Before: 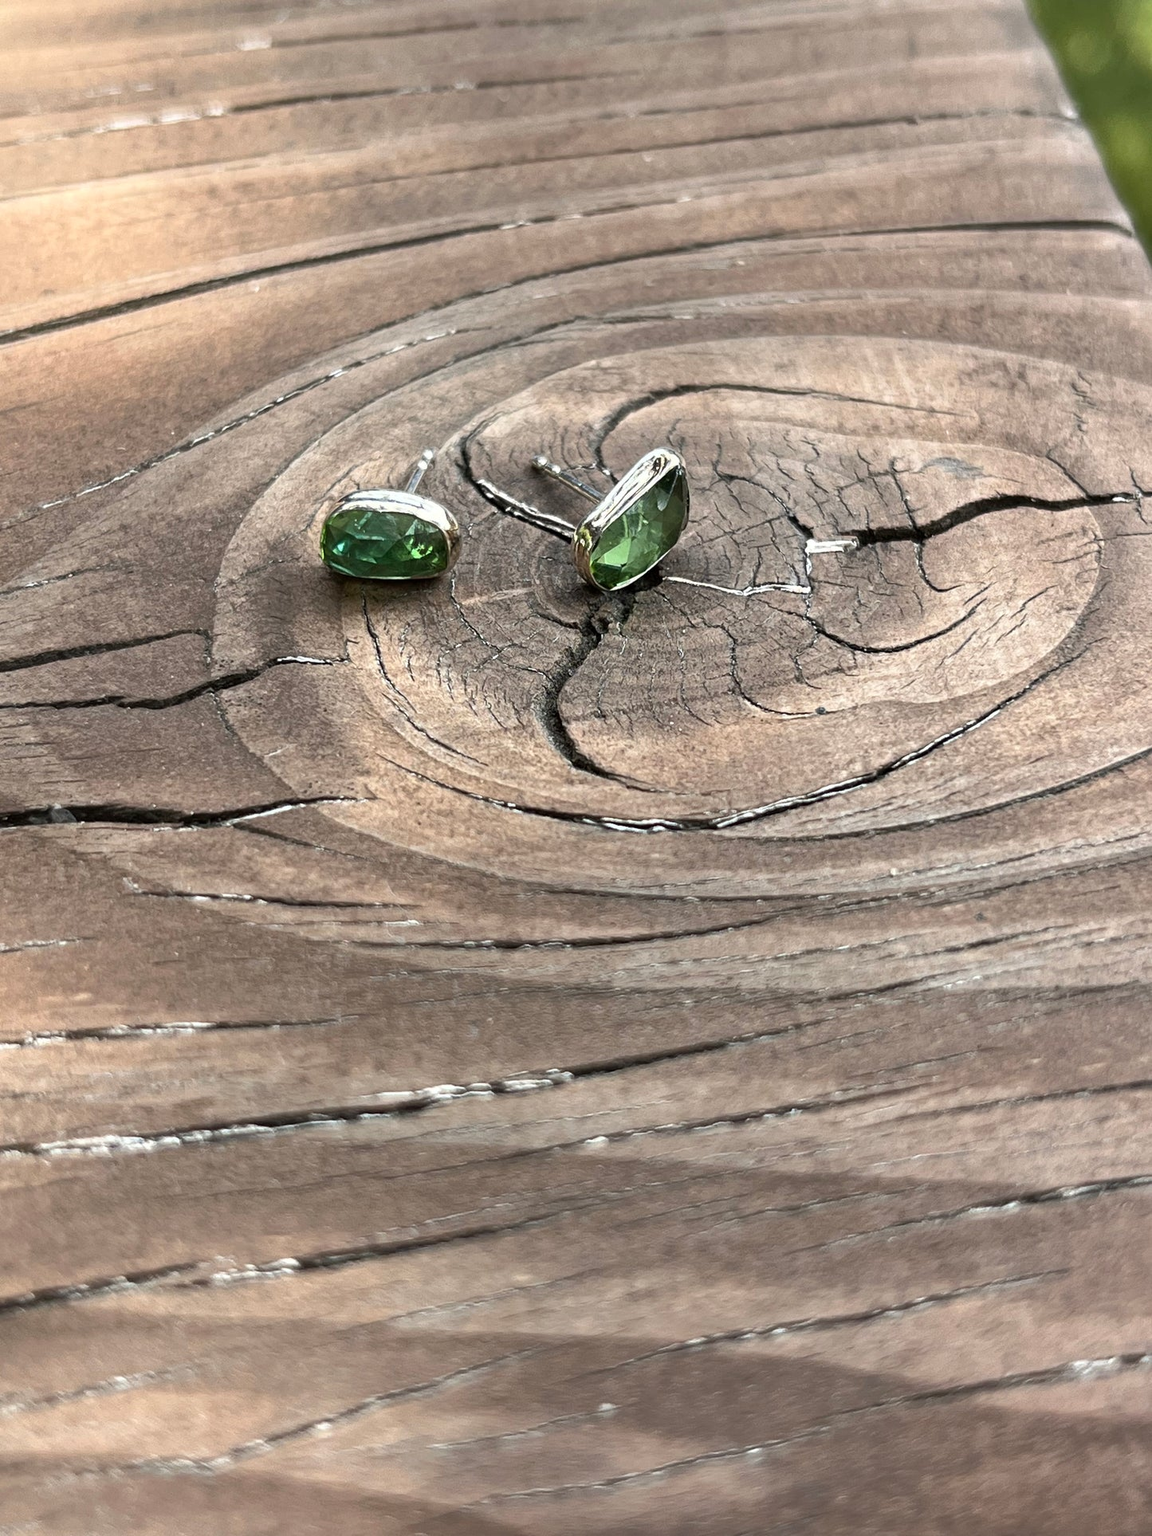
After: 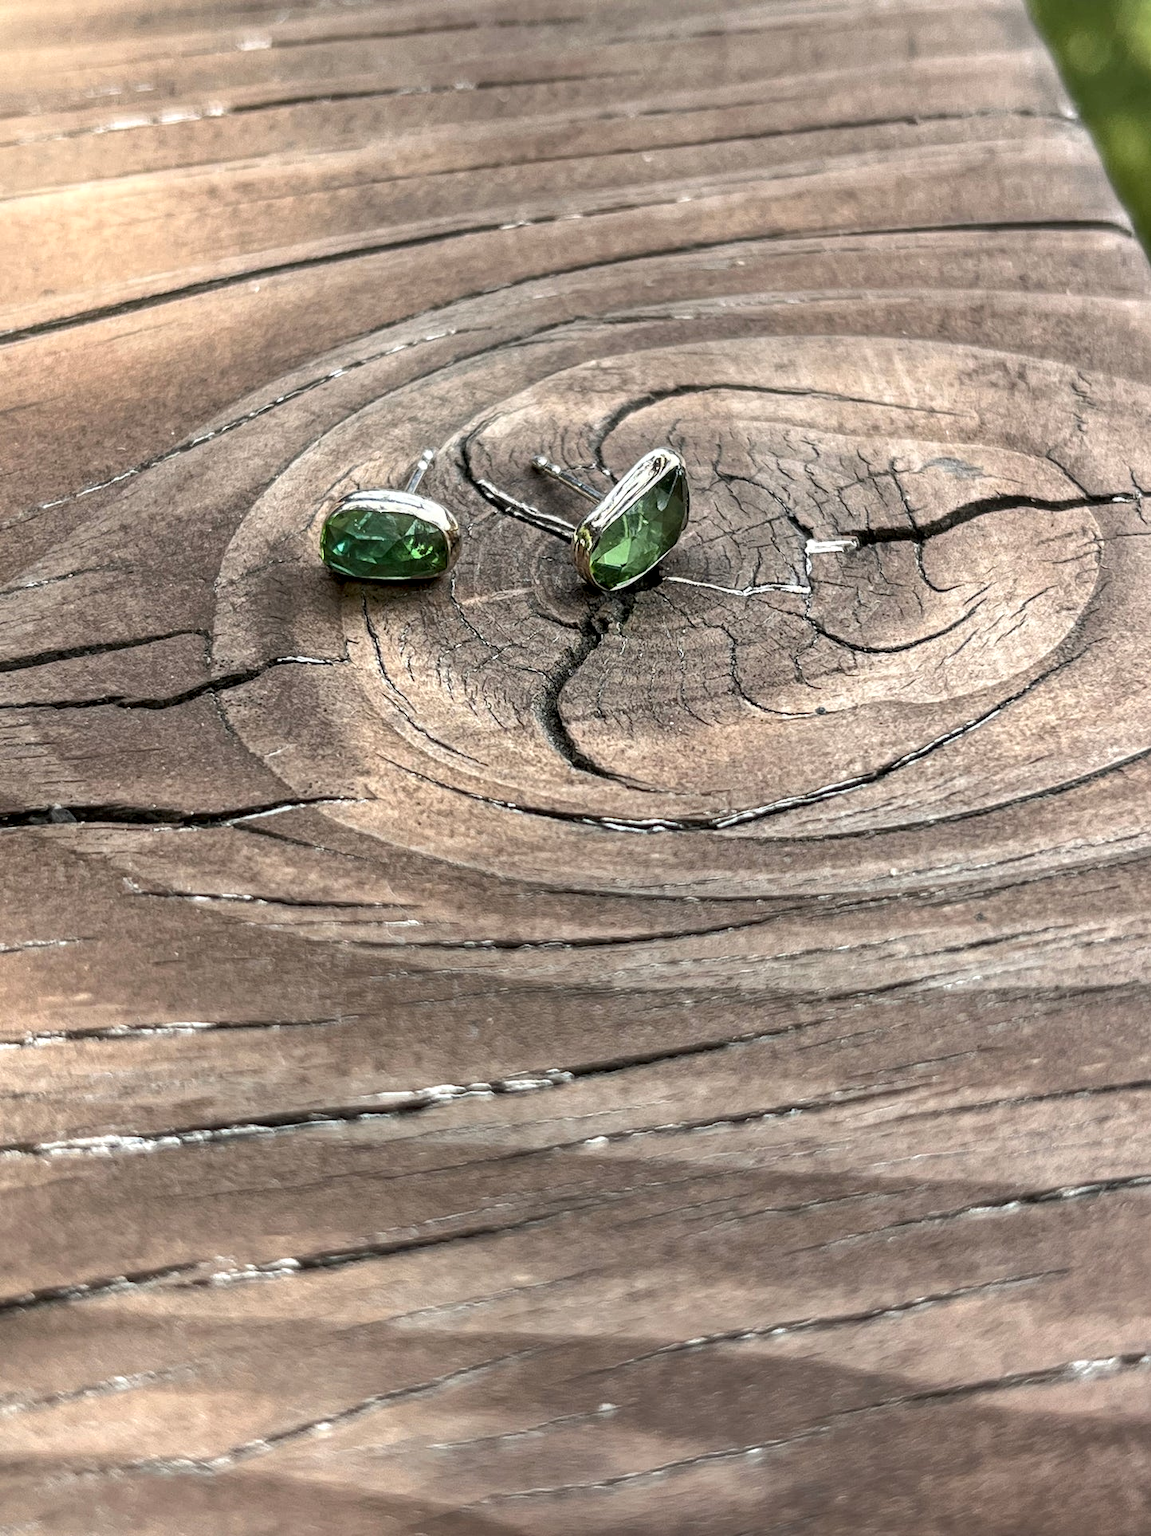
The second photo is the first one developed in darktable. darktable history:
local contrast: detail 130%
white balance: emerald 1
